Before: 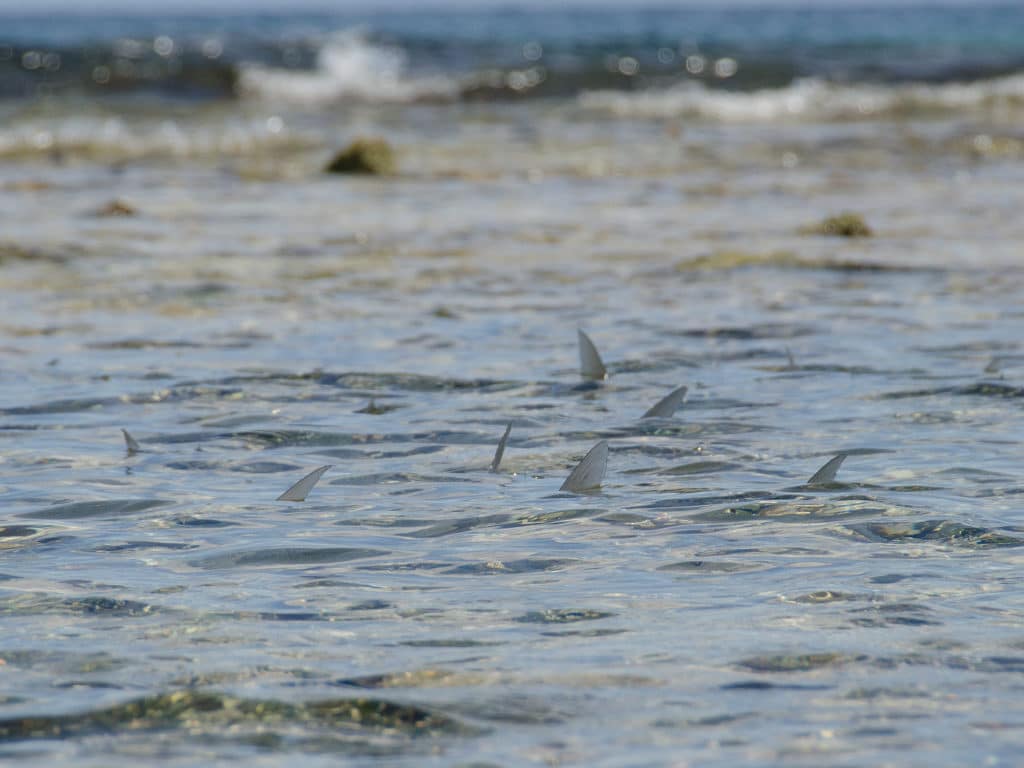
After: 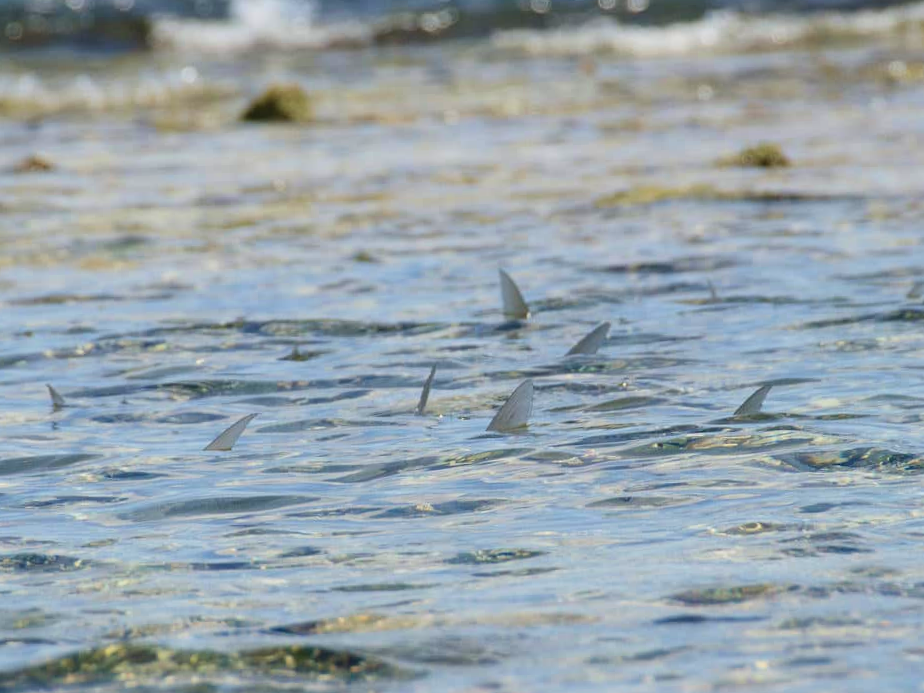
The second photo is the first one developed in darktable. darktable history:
tone curve: curves: ch0 [(0, 0.028) (0.138, 0.156) (0.468, 0.516) (0.754, 0.823) (1, 1)], color space Lab, linked channels, preserve colors none
crop and rotate: angle 1.96°, left 5.673%, top 5.673%
velvia: on, module defaults
